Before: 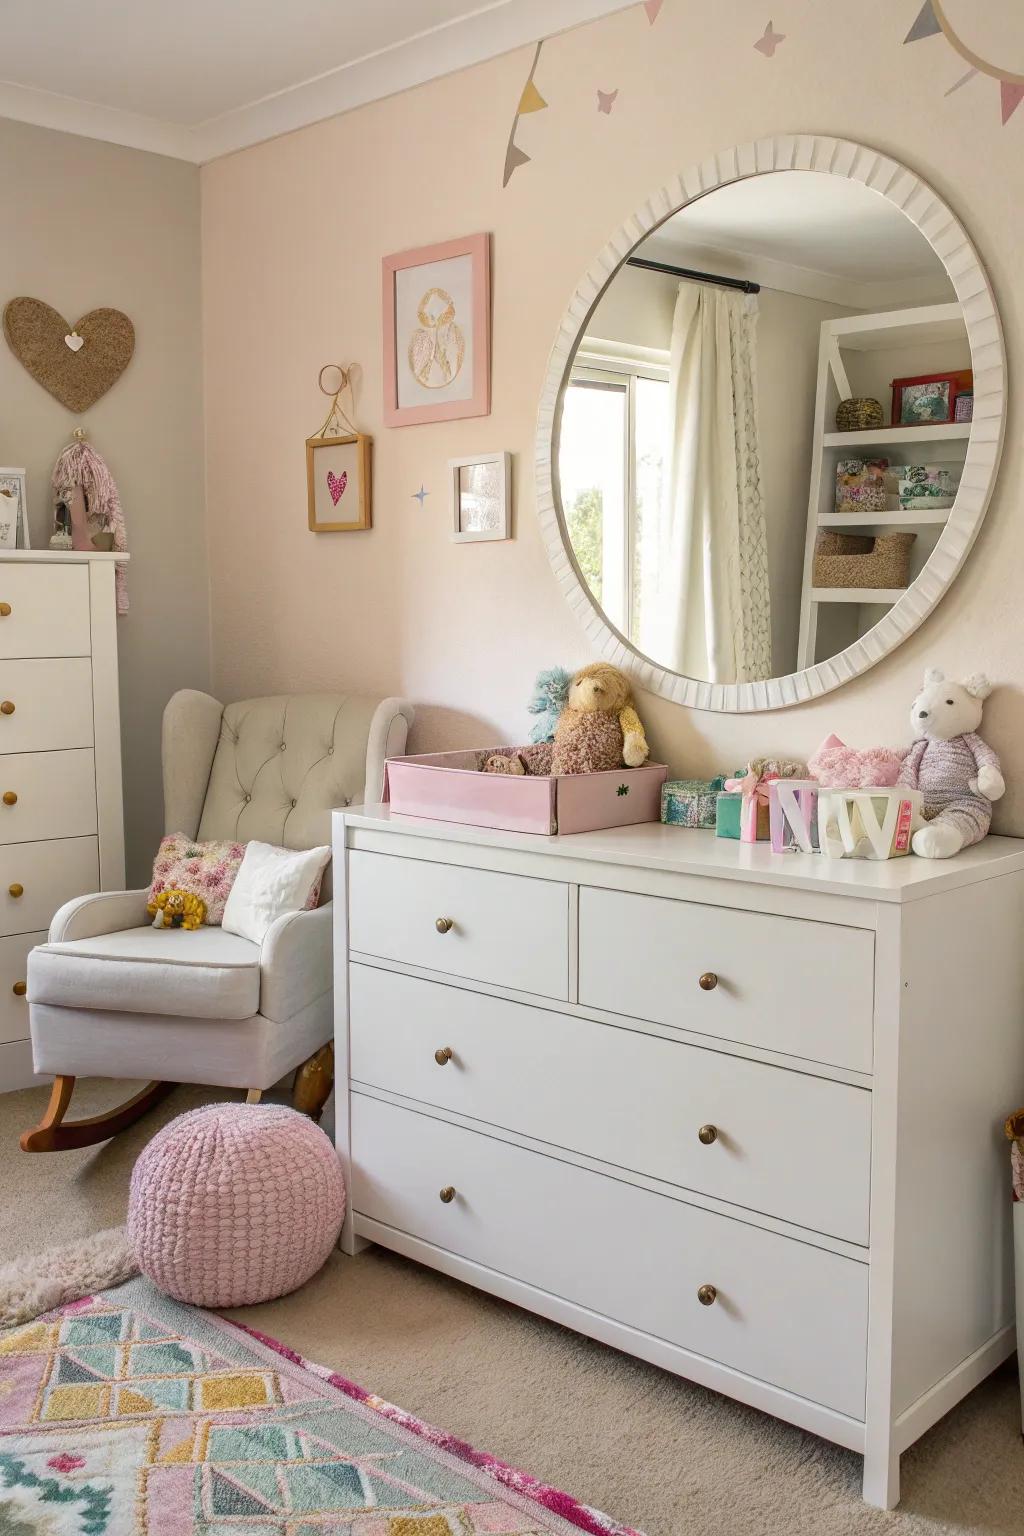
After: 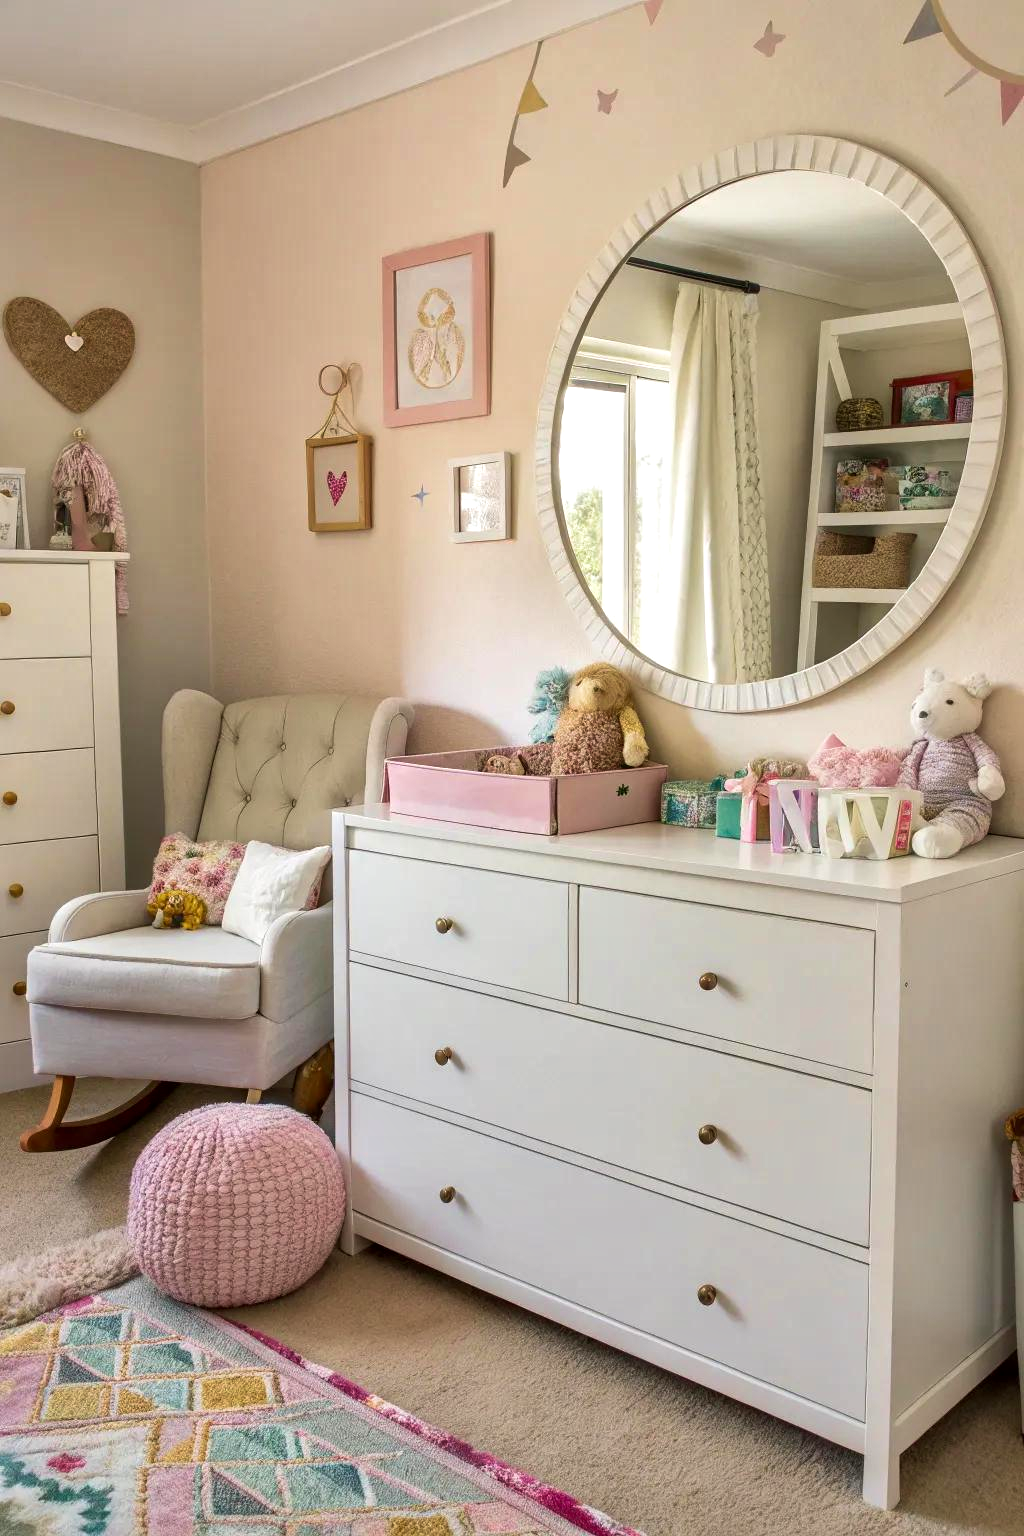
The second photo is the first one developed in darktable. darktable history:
velvia: strength 27%
local contrast: mode bilateral grid, contrast 20, coarseness 50, detail 141%, midtone range 0.2
